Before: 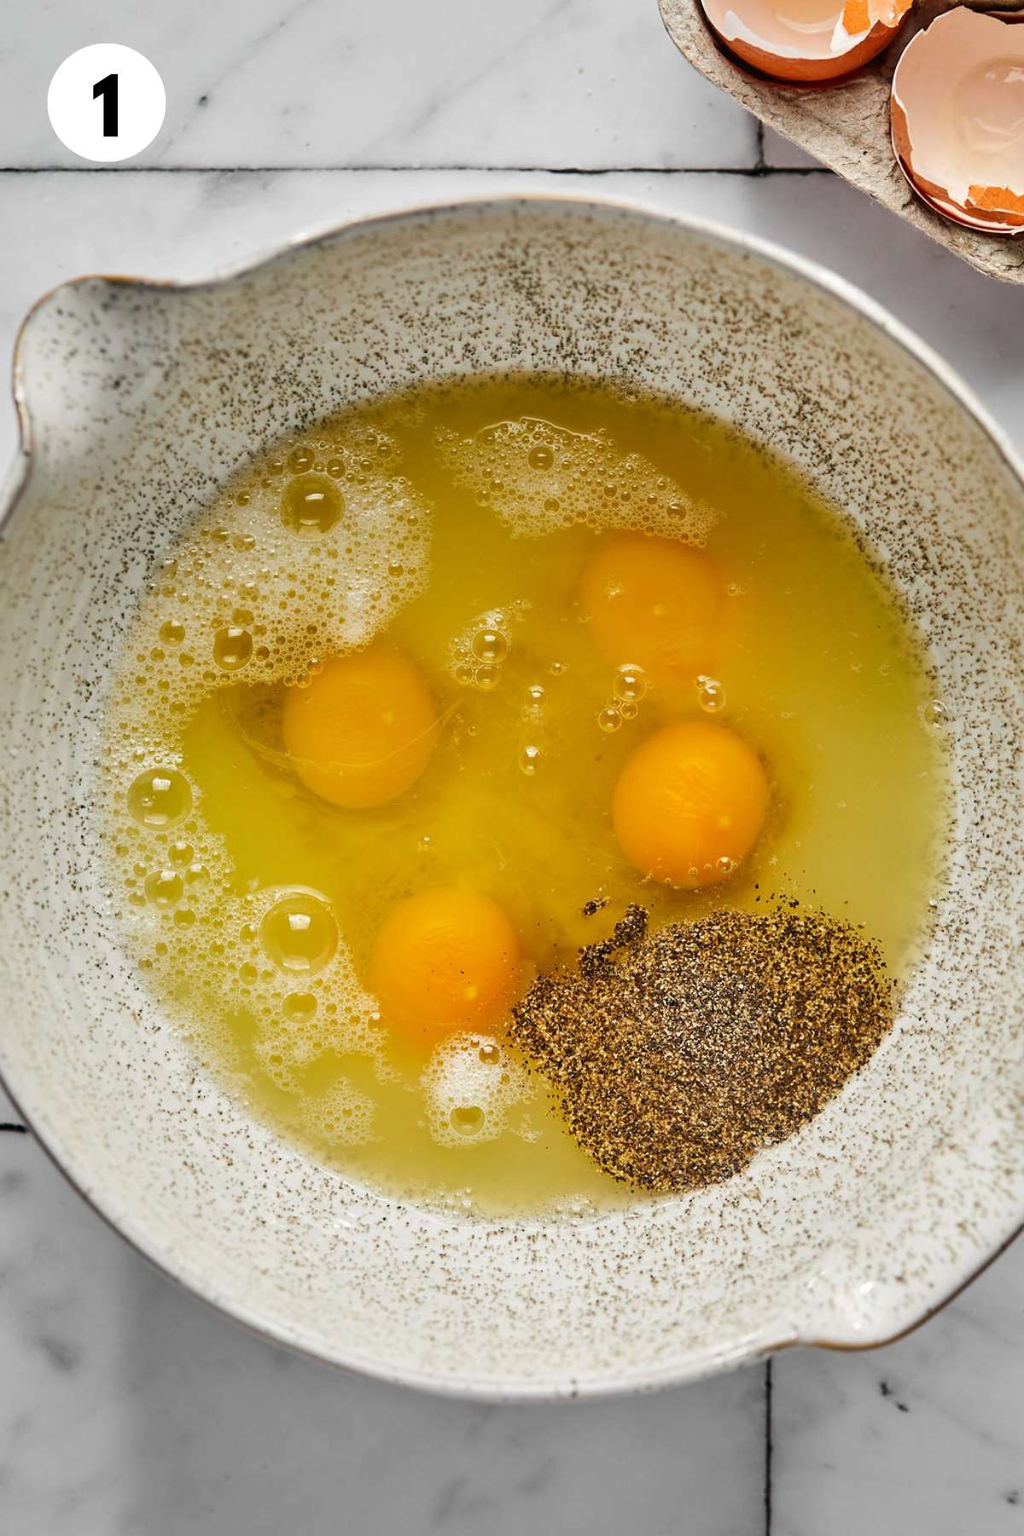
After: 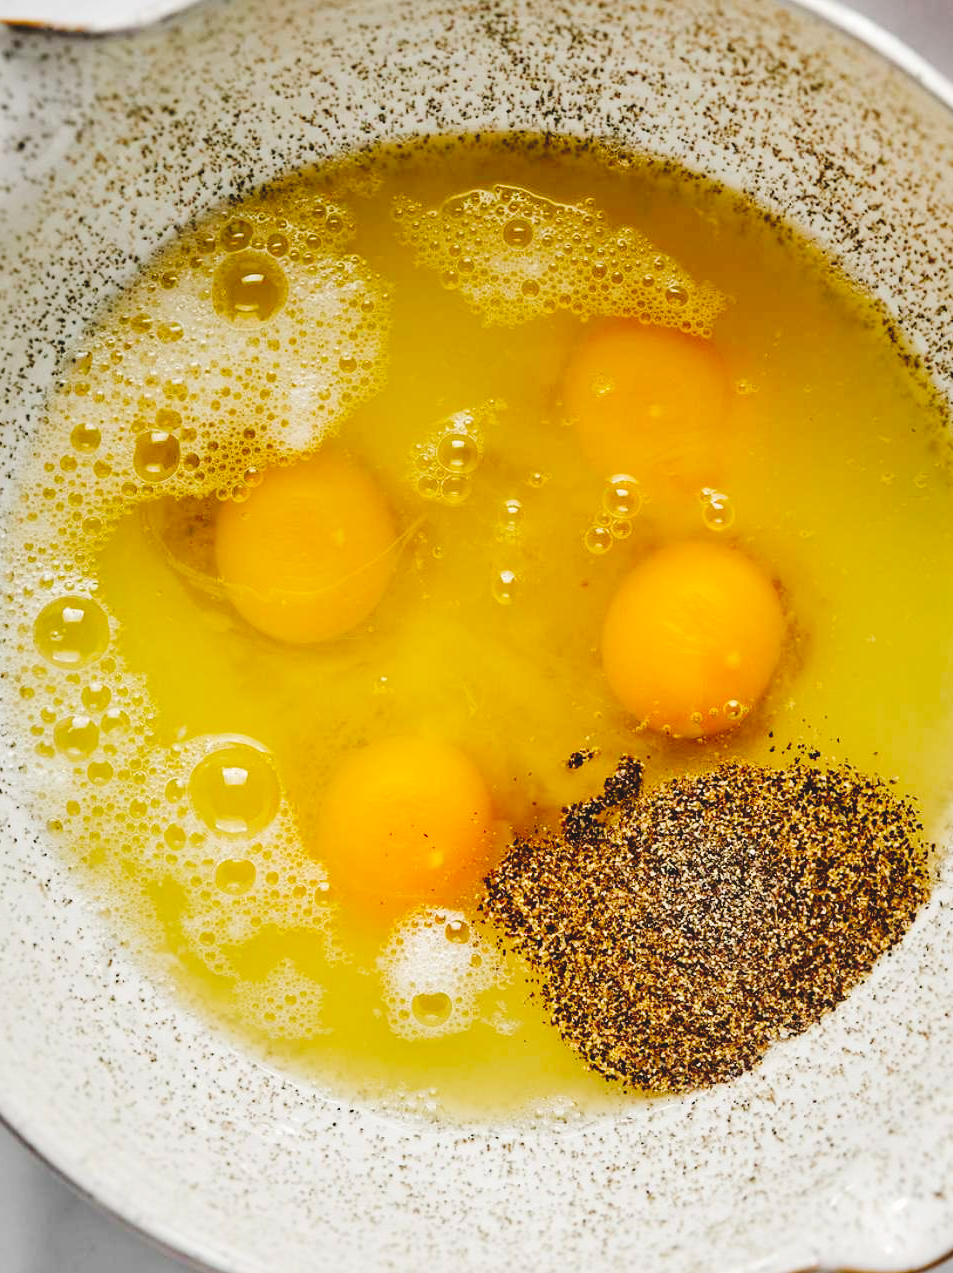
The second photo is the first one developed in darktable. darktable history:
tone curve: curves: ch0 [(0, 0) (0.003, 0.084) (0.011, 0.084) (0.025, 0.084) (0.044, 0.084) (0.069, 0.085) (0.1, 0.09) (0.136, 0.1) (0.177, 0.119) (0.224, 0.144) (0.277, 0.205) (0.335, 0.298) (0.399, 0.417) (0.468, 0.525) (0.543, 0.631) (0.623, 0.72) (0.709, 0.8) (0.801, 0.867) (0.898, 0.934) (1, 1)], preserve colors none
crop: left 9.712%, top 16.928%, right 10.845%, bottom 12.332%
